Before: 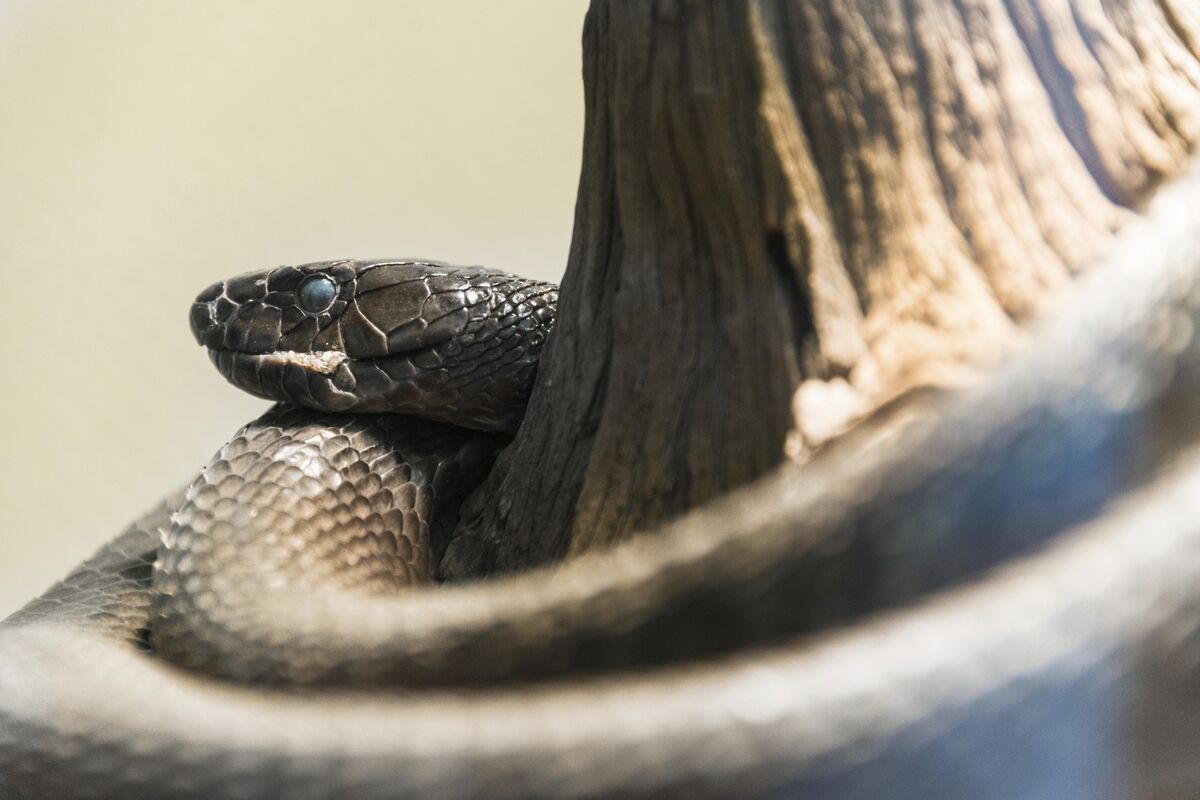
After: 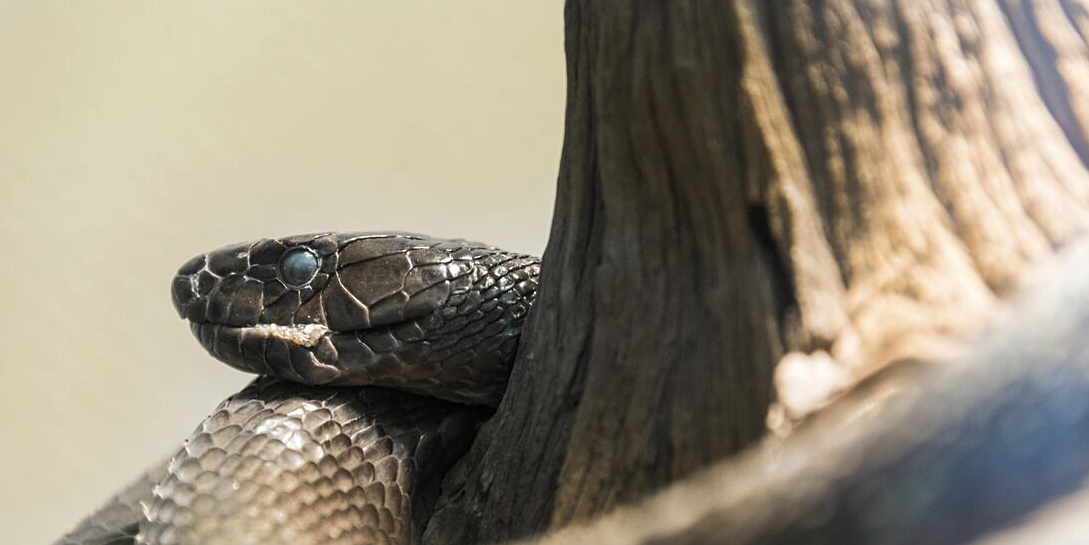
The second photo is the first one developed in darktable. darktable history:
crop: left 1.522%, top 3.415%, right 7.656%, bottom 28.44%
levels: white 99.98%, levels [0.016, 0.5, 0.996]
shadows and highlights: shadows 10.76, white point adjustment 0.861, highlights -40.08
sharpen: amount 0.212
